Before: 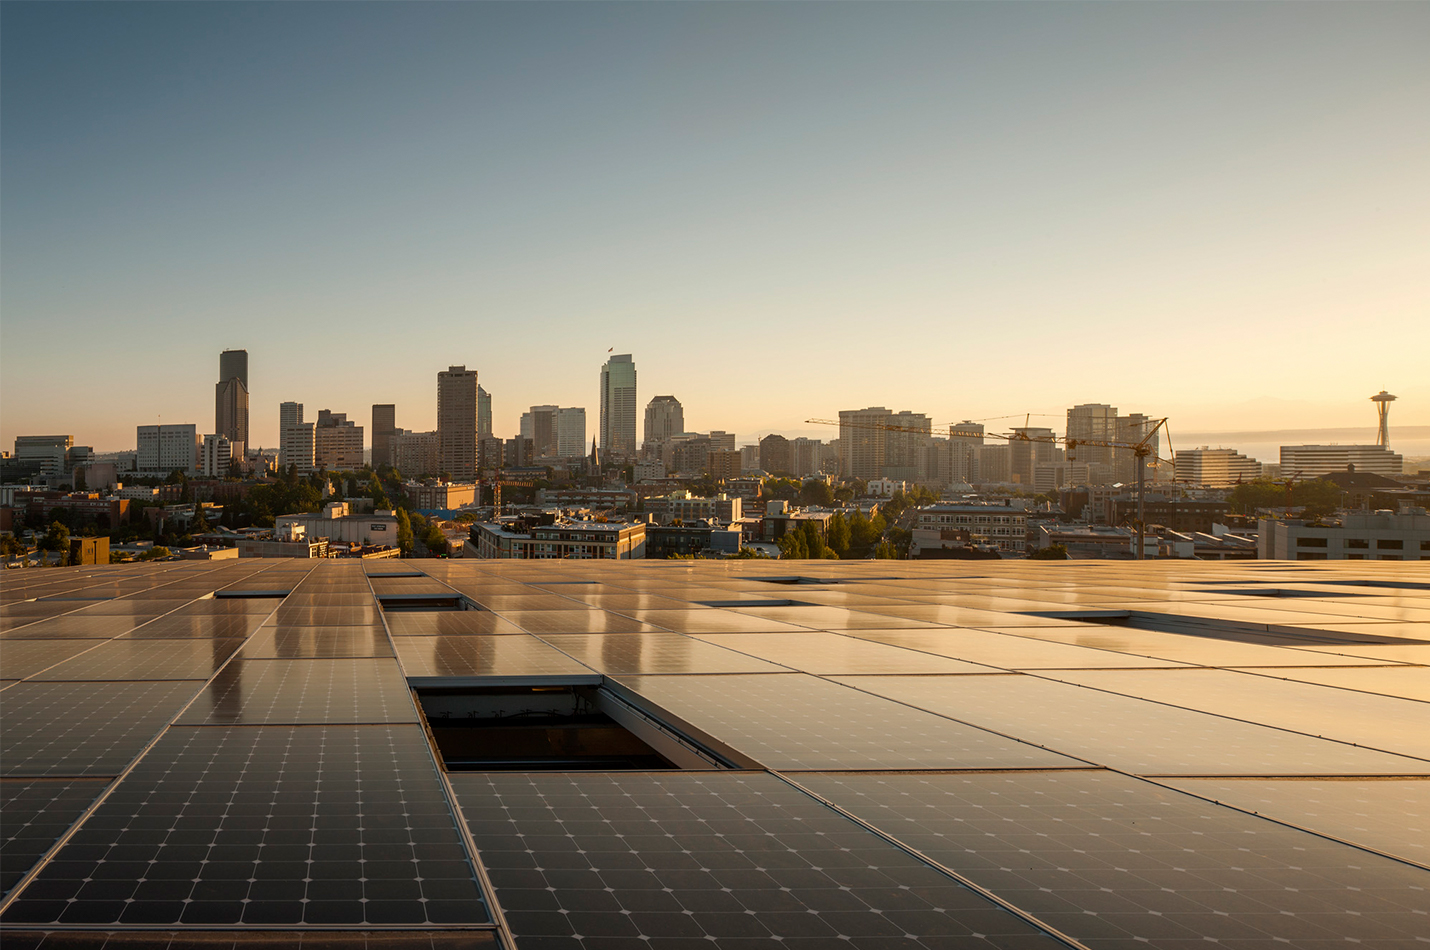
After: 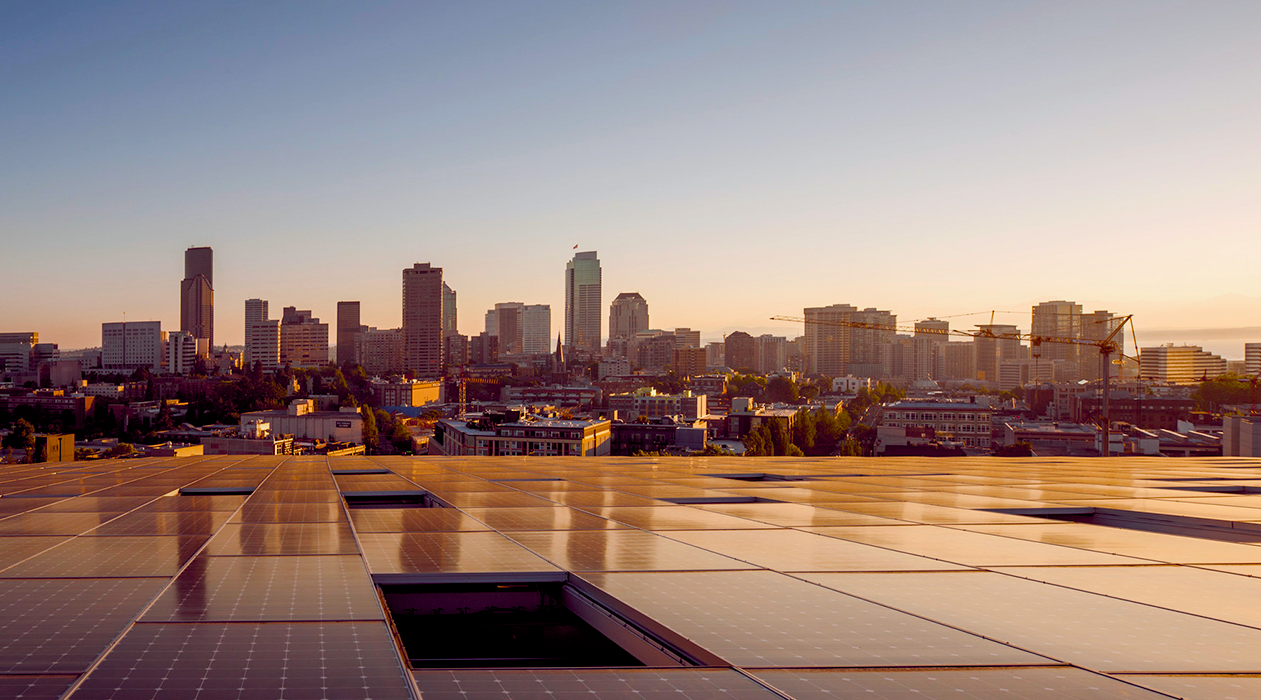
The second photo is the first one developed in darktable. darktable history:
color calibration: illuminant as shot in camera, x 0.358, y 0.373, temperature 4628.91 K
color balance rgb: global offset › chroma 0.282%, global offset › hue 320.12°, perceptual saturation grading › global saturation 40.557%, perceptual saturation grading › highlights -25.555%, perceptual saturation grading › mid-tones 35.658%, perceptual saturation grading › shadows 35.022%
crop and rotate: left 2.478%, top 11.042%, right 9.315%, bottom 15.25%
filmic rgb: middle gray luminance 18.22%, black relative exposure -11.55 EV, white relative exposure 2.58 EV, target black luminance 0%, hardness 8.46, latitude 98.46%, contrast 1.081, shadows ↔ highlights balance 0.522%, color science v6 (2022)
